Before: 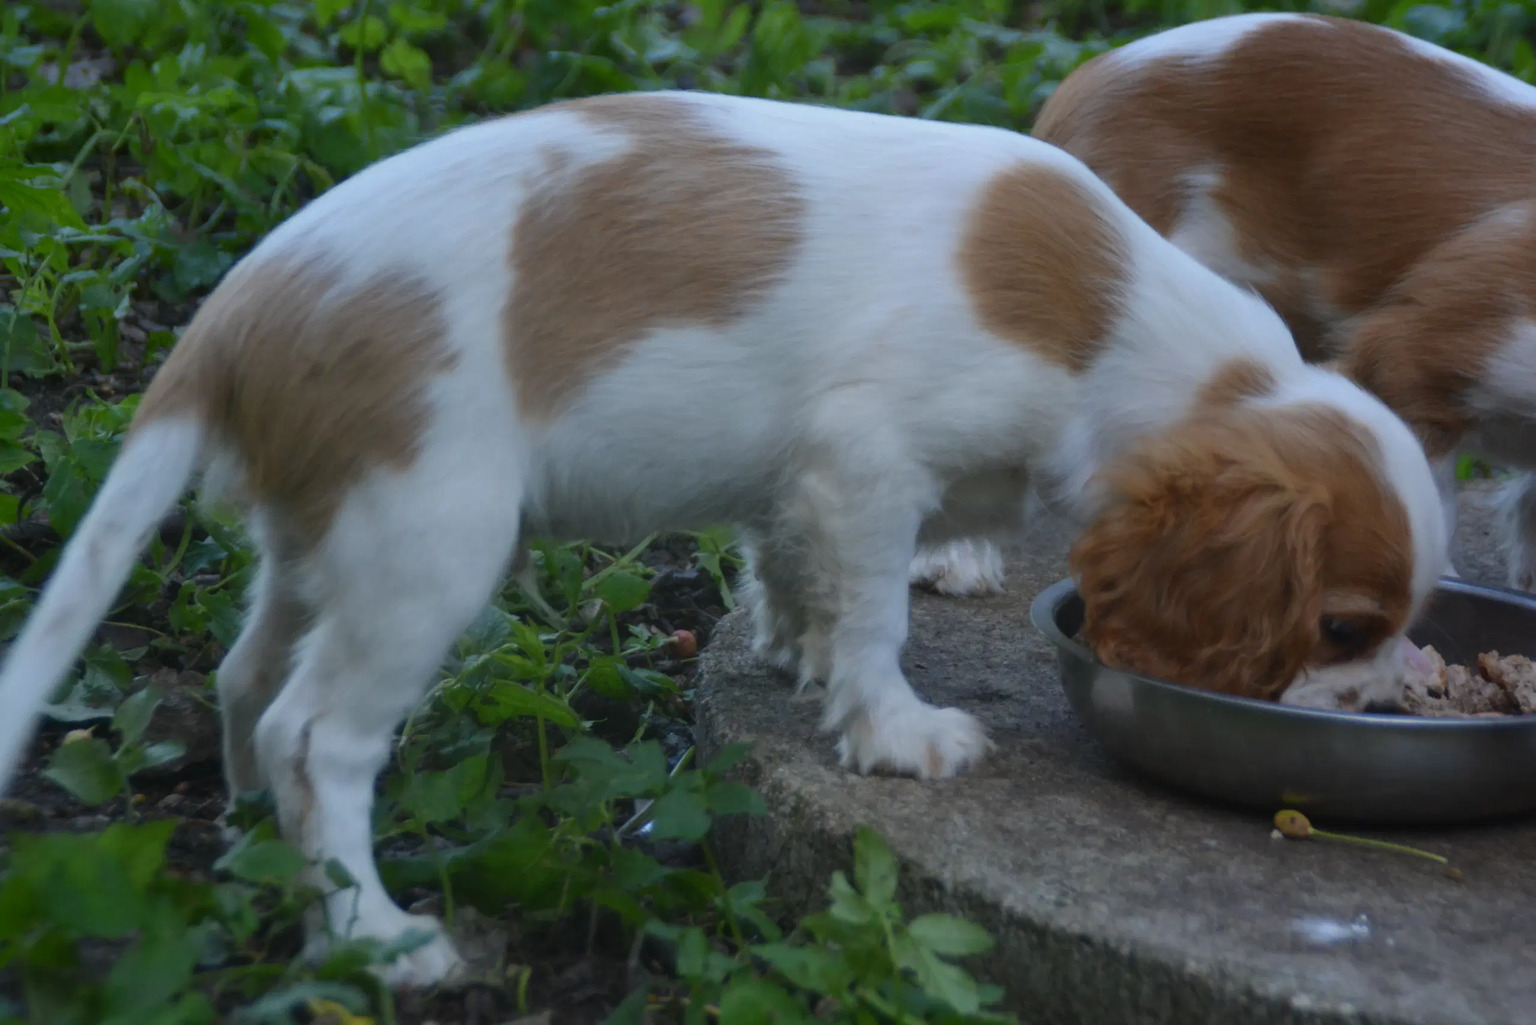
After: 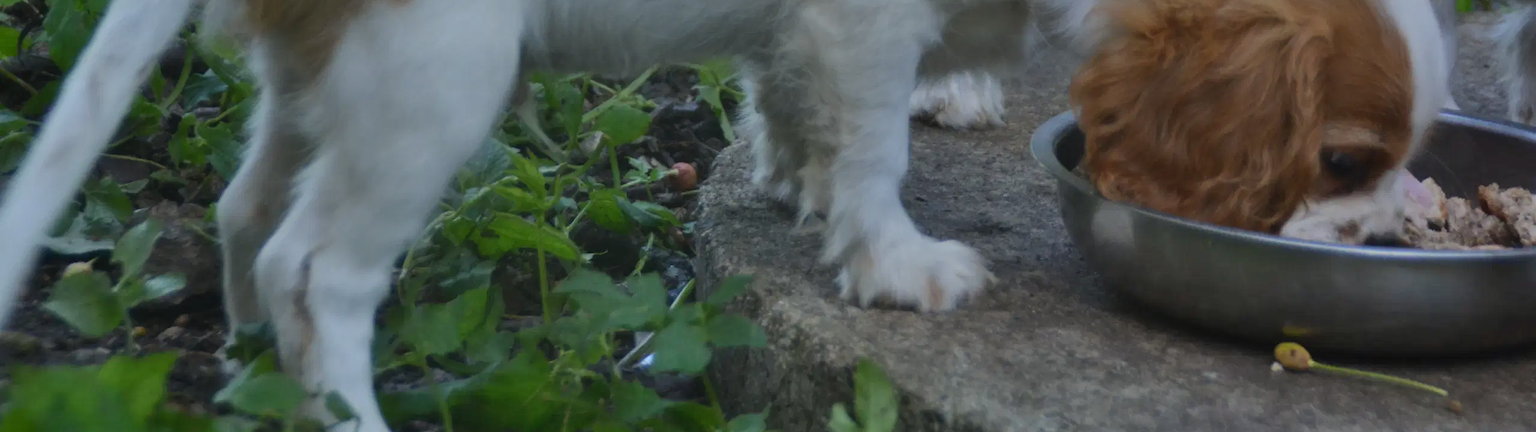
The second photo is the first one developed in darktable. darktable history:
shadows and highlights: soften with gaussian
crop: top 45.646%, bottom 12.161%
color correction: highlights b* 2.96
